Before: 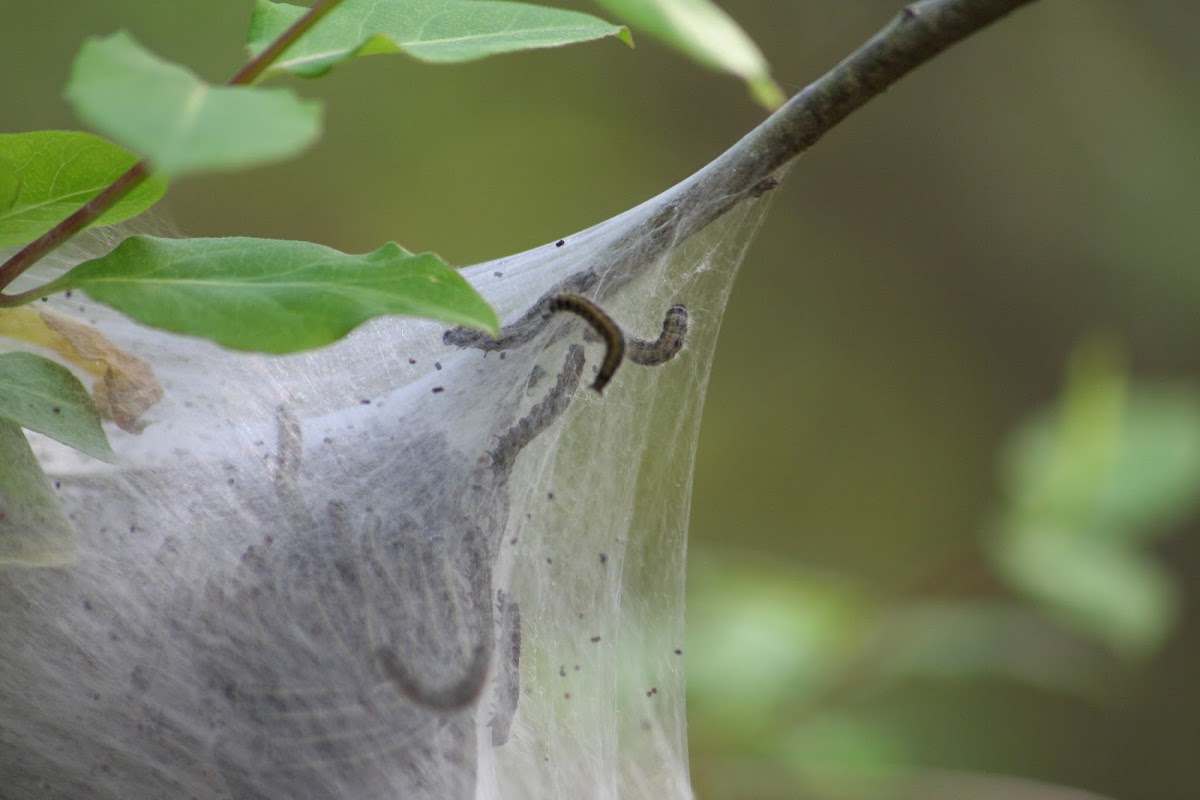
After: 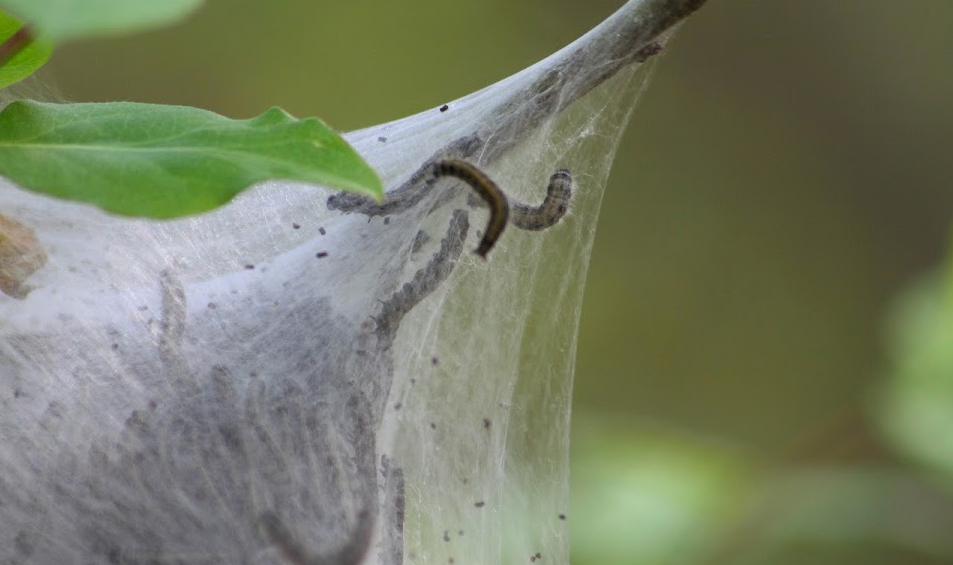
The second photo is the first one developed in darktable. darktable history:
crop: left 9.712%, top 16.928%, right 10.845%, bottom 12.332%
vibrance: on, module defaults
